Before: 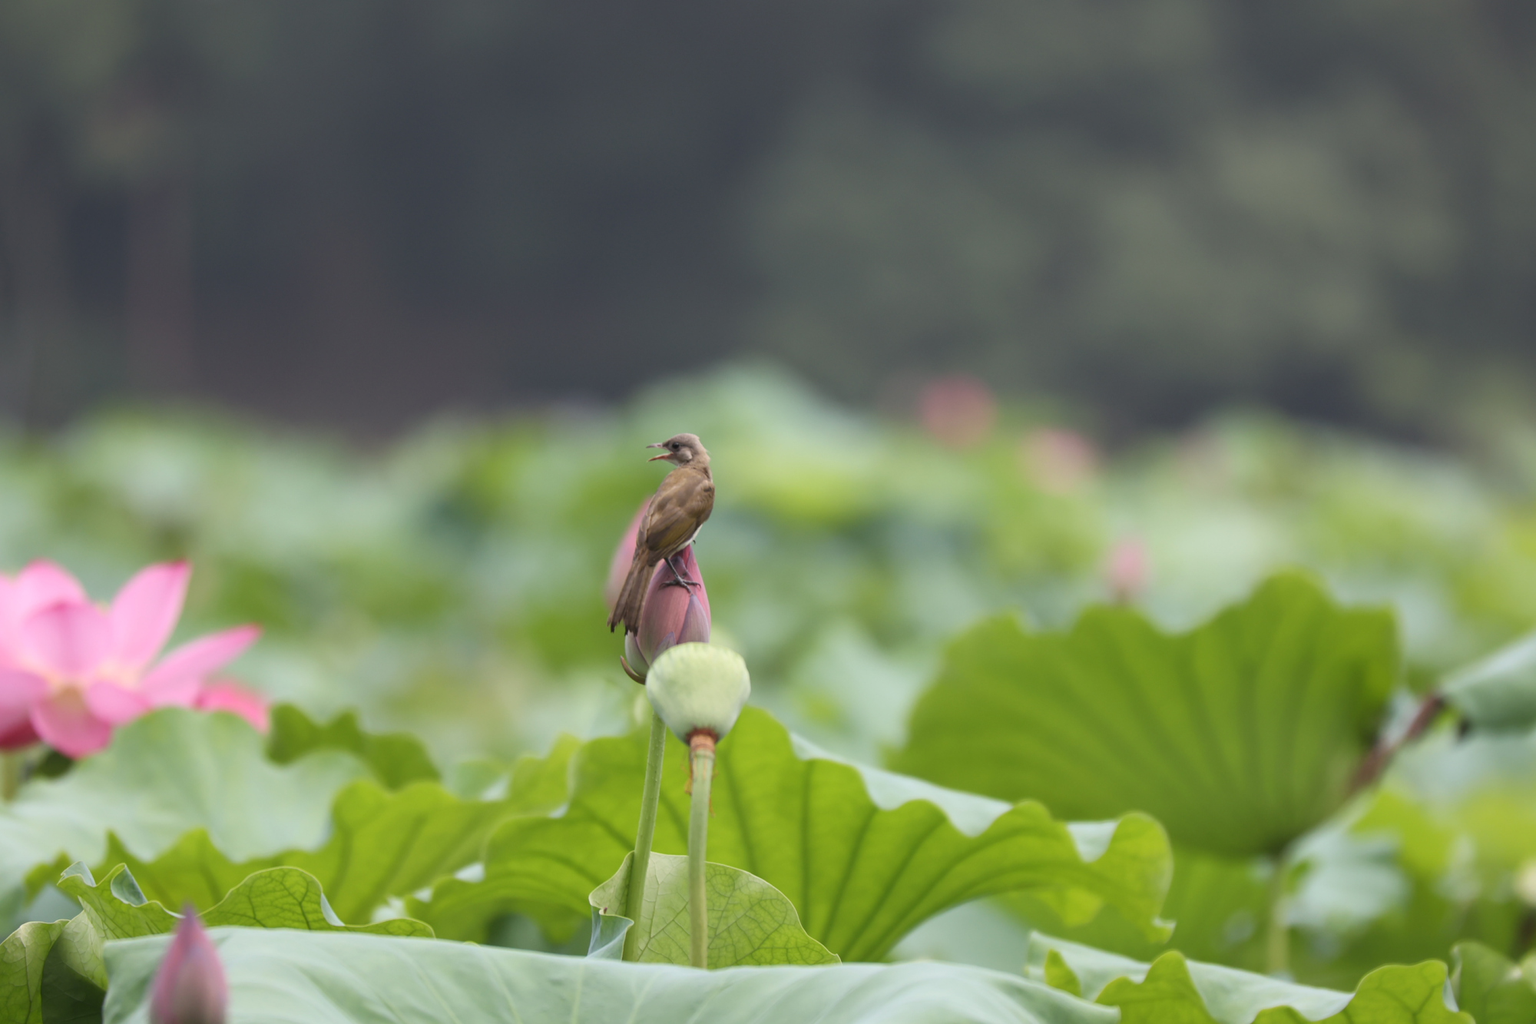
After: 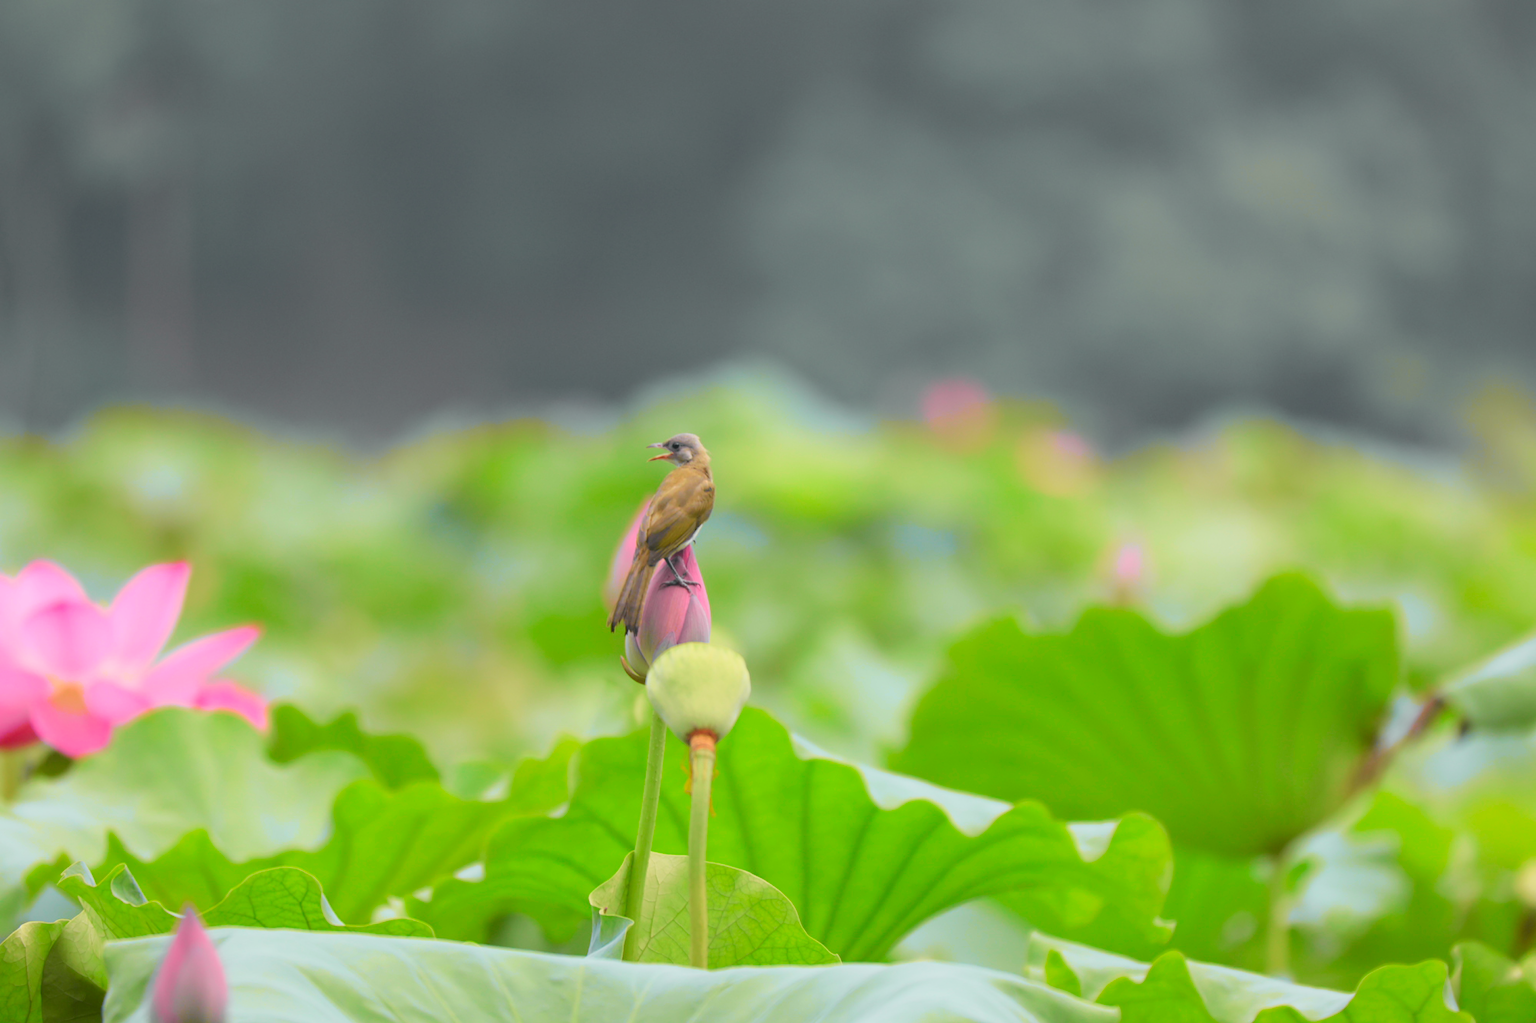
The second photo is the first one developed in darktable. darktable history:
lowpass: radius 0.1, contrast 0.85, saturation 1.1, unbound 0
color correction: saturation 1.11
tone curve: curves: ch0 [(0.001, 0.029) (0.084, 0.074) (0.162, 0.165) (0.304, 0.382) (0.466, 0.576) (0.654, 0.741) (0.848, 0.906) (0.984, 0.963)]; ch1 [(0, 0) (0.34, 0.235) (0.46, 0.46) (0.515, 0.502) (0.553, 0.567) (0.764, 0.815) (1, 1)]; ch2 [(0, 0) (0.44, 0.458) (0.479, 0.492) (0.524, 0.507) (0.547, 0.579) (0.673, 0.712) (1, 1)], color space Lab, independent channels, preserve colors none
